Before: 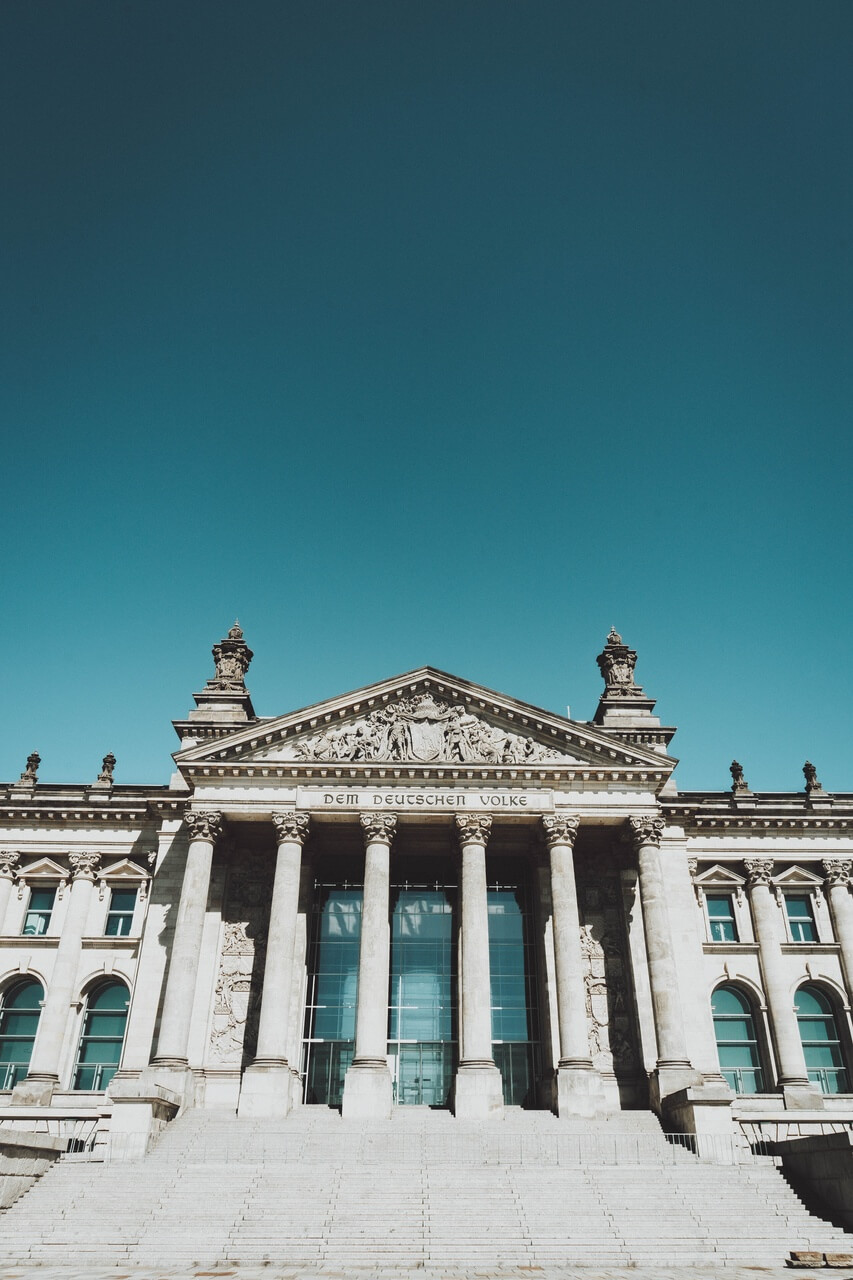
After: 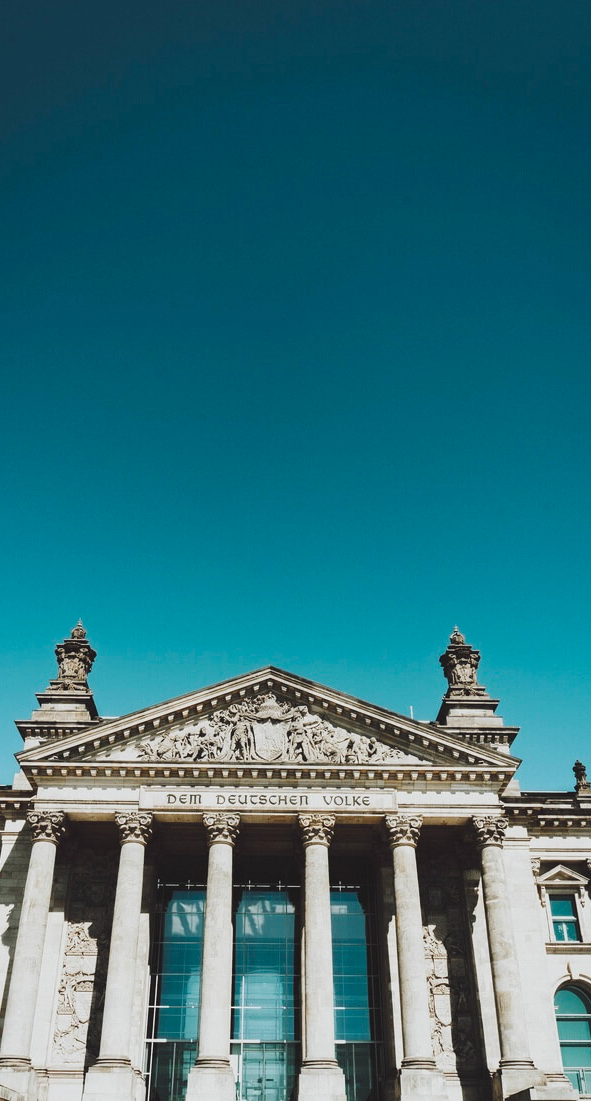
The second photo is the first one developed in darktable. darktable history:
tone curve: curves: ch0 [(0, 0) (0.003, 0.005) (0.011, 0.021) (0.025, 0.042) (0.044, 0.065) (0.069, 0.074) (0.1, 0.092) (0.136, 0.123) (0.177, 0.159) (0.224, 0.2) (0.277, 0.252) (0.335, 0.32) (0.399, 0.392) (0.468, 0.468) (0.543, 0.549) (0.623, 0.638) (0.709, 0.721) (0.801, 0.812) (0.898, 0.896) (1, 1)], preserve colors none
color balance rgb: perceptual saturation grading › global saturation 20%, global vibrance 20%
crop: left 18.479%, right 12.2%, bottom 13.971%
